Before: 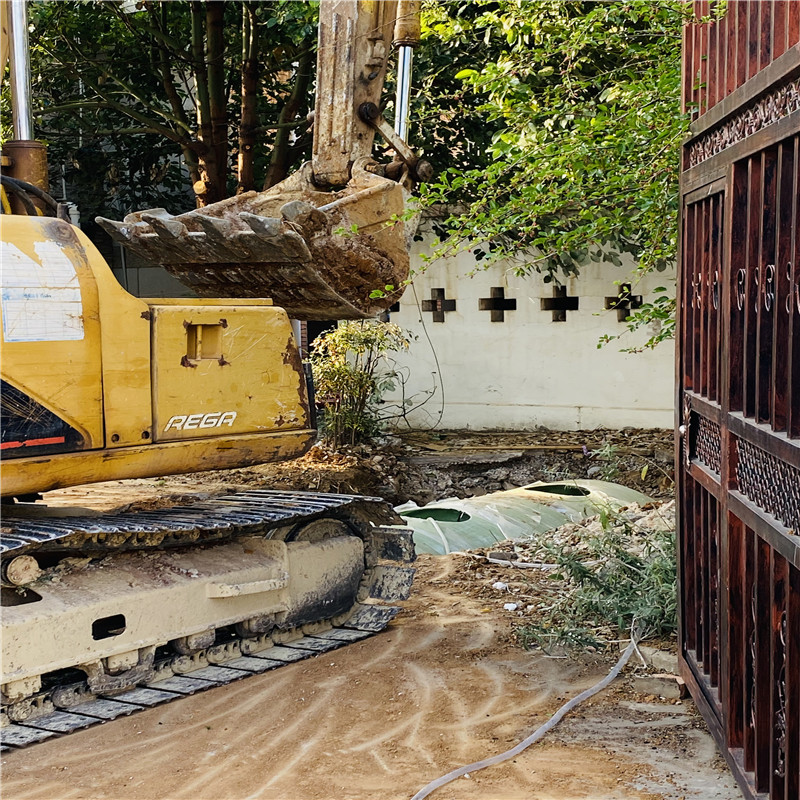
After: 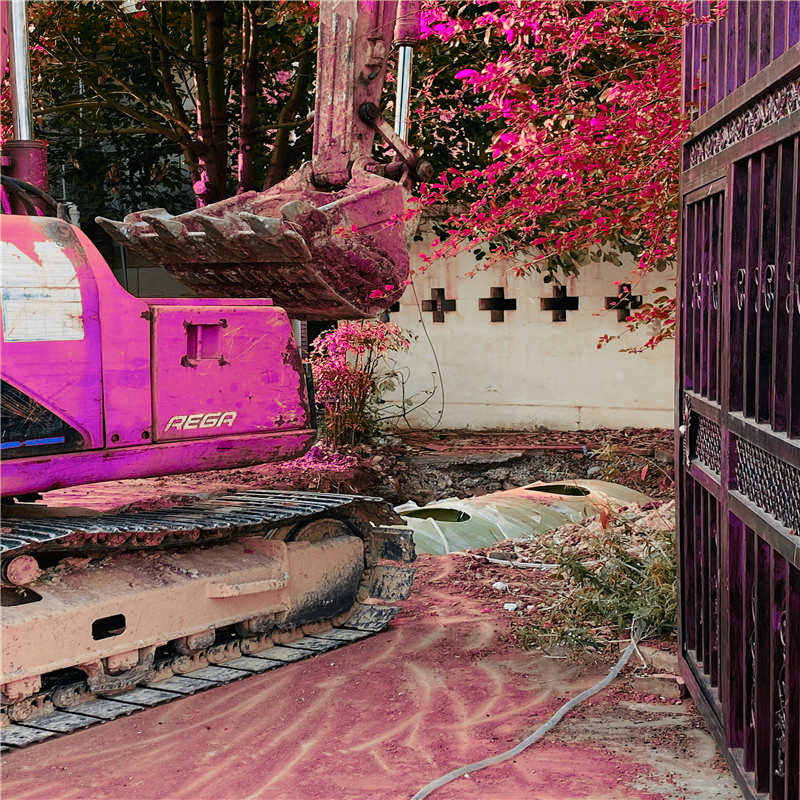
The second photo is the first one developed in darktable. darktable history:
exposure: exposure -0.04 EV, compensate highlight preservation false
color zones: curves: ch0 [(0.826, 0.353)]; ch1 [(0.242, 0.647) (0.889, 0.342)]; ch2 [(0.246, 0.089) (0.969, 0.068)]
